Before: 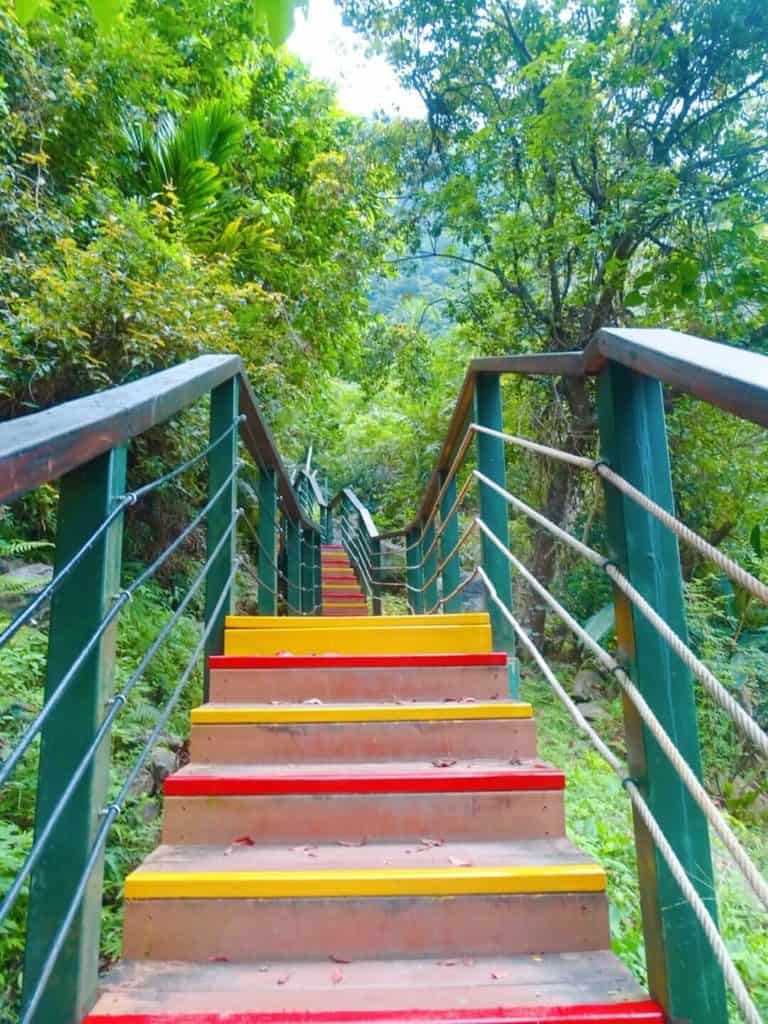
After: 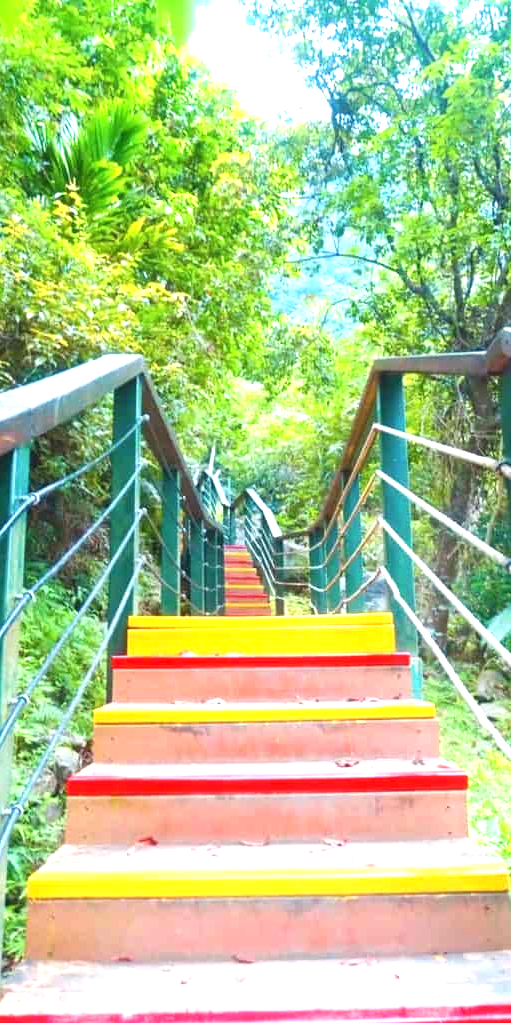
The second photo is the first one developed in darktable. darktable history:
crop and rotate: left 12.648%, right 20.685%
exposure: black level correction 0, exposure 1.2 EV, compensate highlight preservation false
